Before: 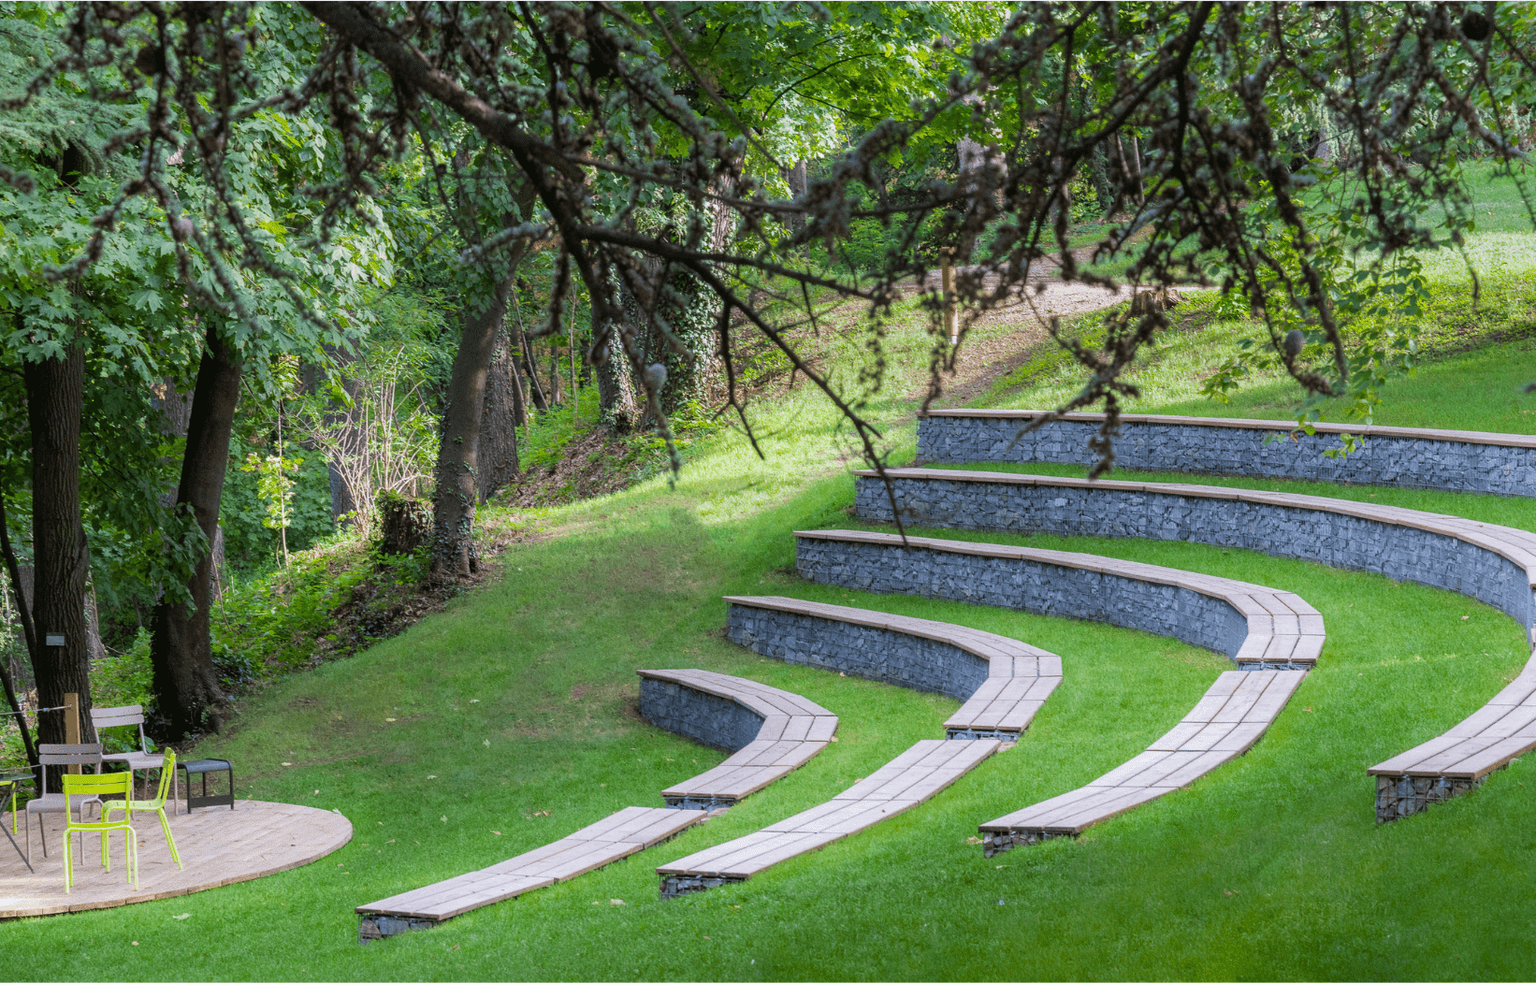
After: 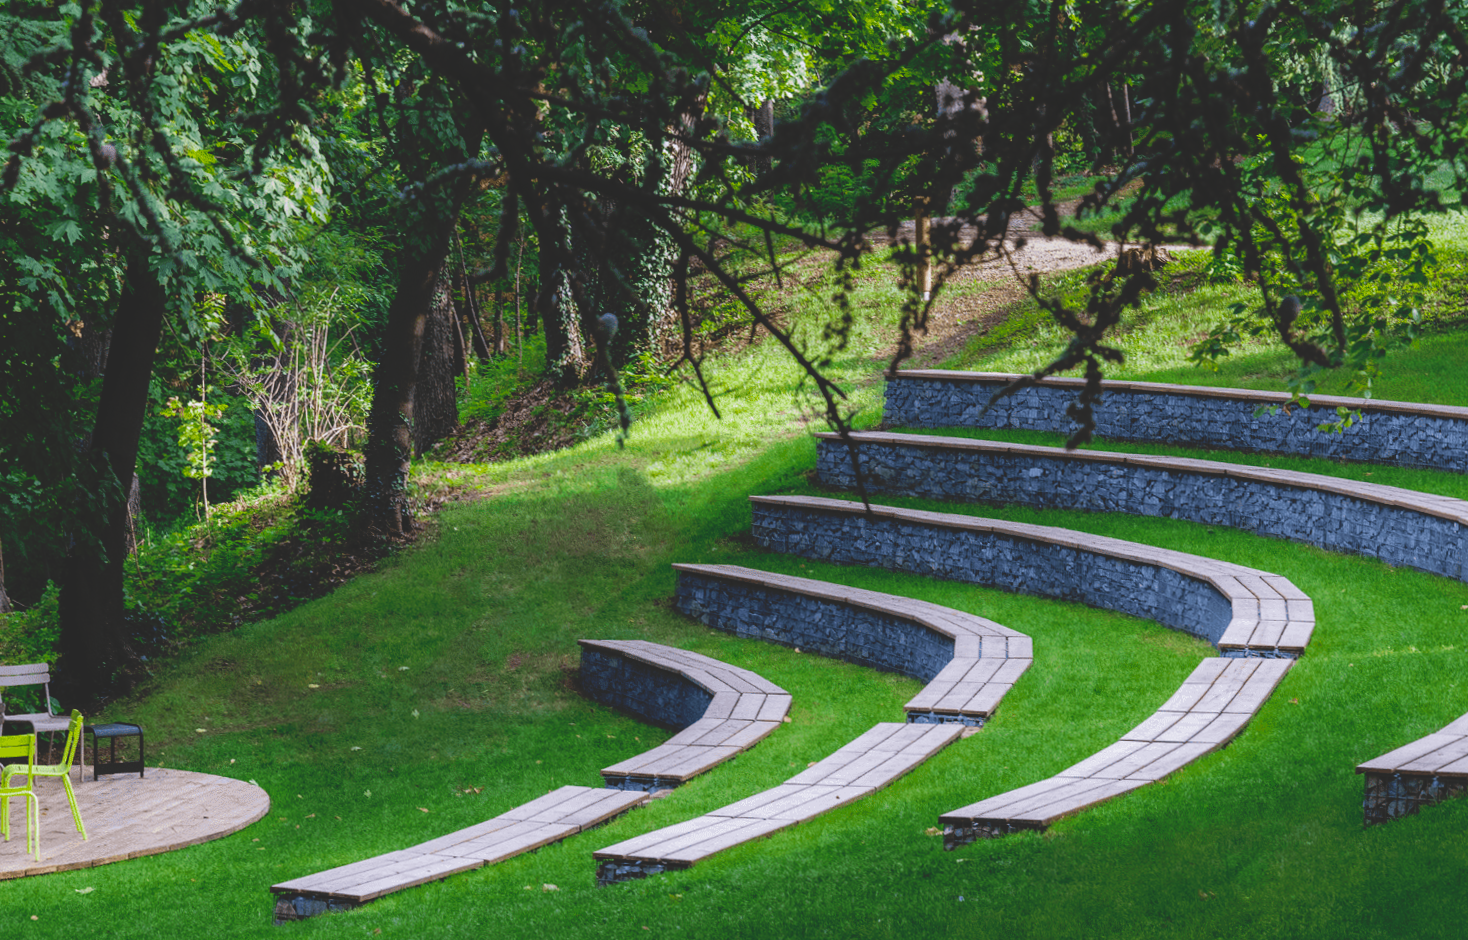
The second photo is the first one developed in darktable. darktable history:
crop and rotate: angle -1.96°, left 3.097%, top 4.154%, right 1.586%, bottom 0.529%
base curve: curves: ch0 [(0, 0.02) (0.083, 0.036) (1, 1)], preserve colors none
rotate and perspective: rotation -0.45°, automatic cropping original format, crop left 0.008, crop right 0.992, crop top 0.012, crop bottom 0.988
